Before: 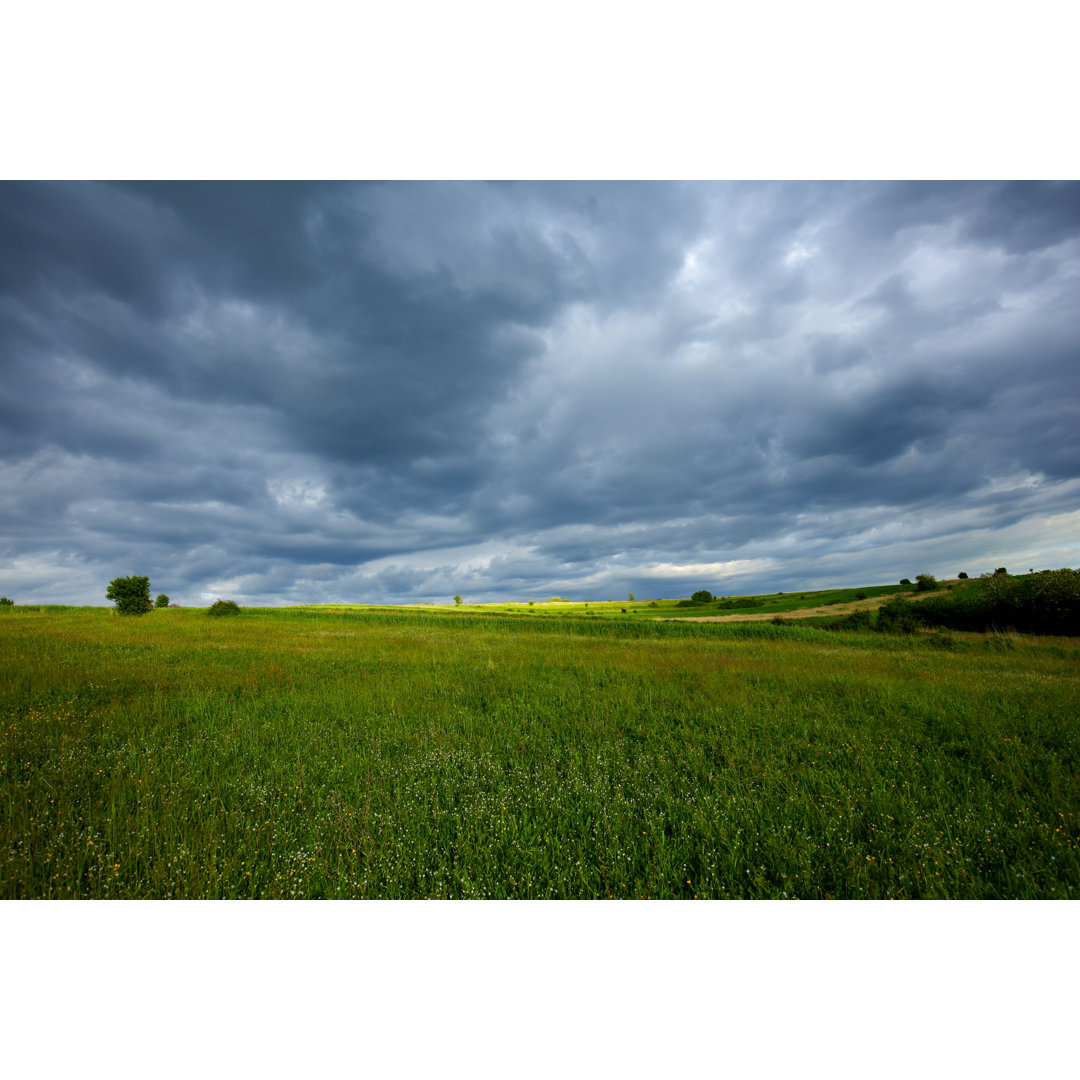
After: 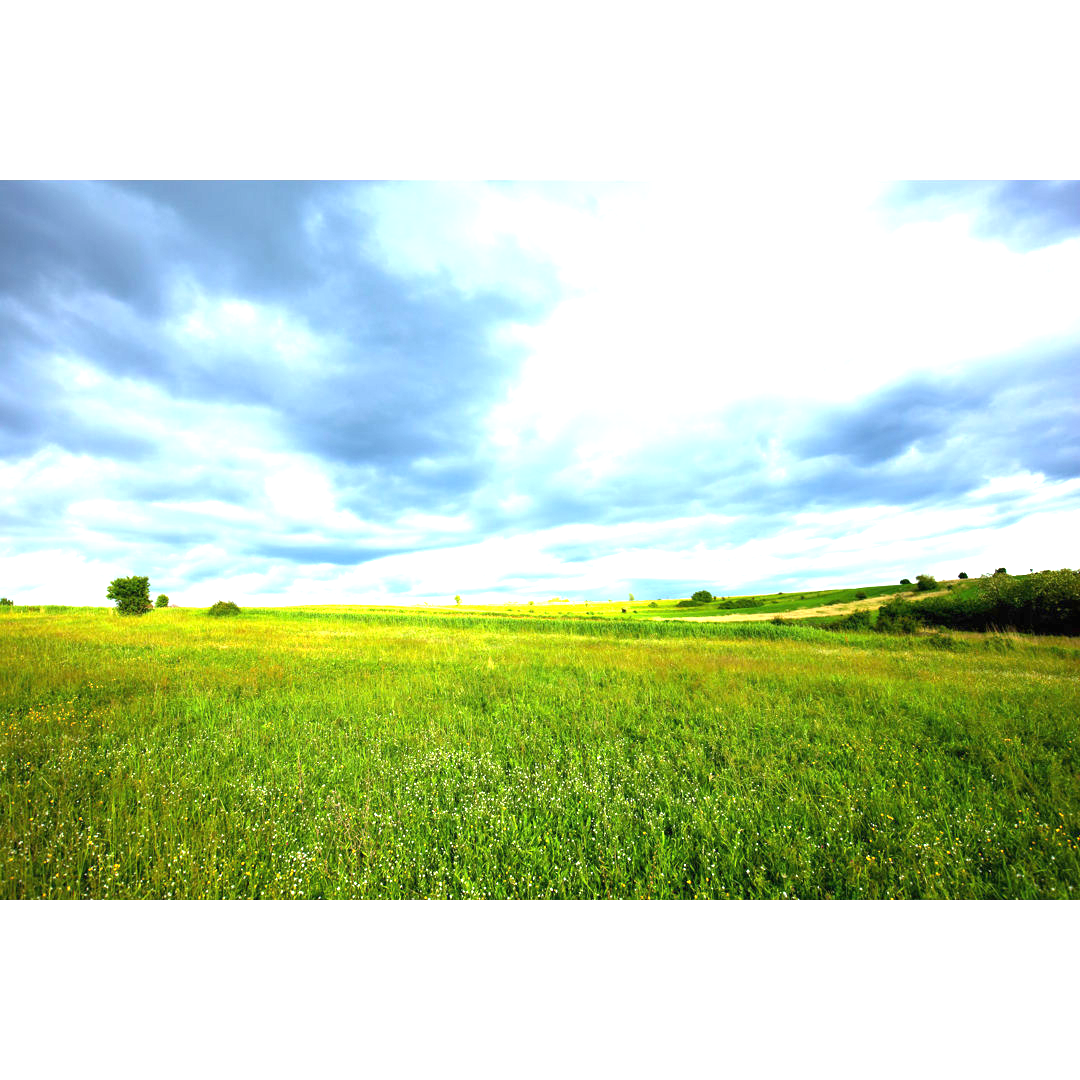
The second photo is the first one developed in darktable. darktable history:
exposure: black level correction 0, exposure 2.159 EV, compensate highlight preservation false
